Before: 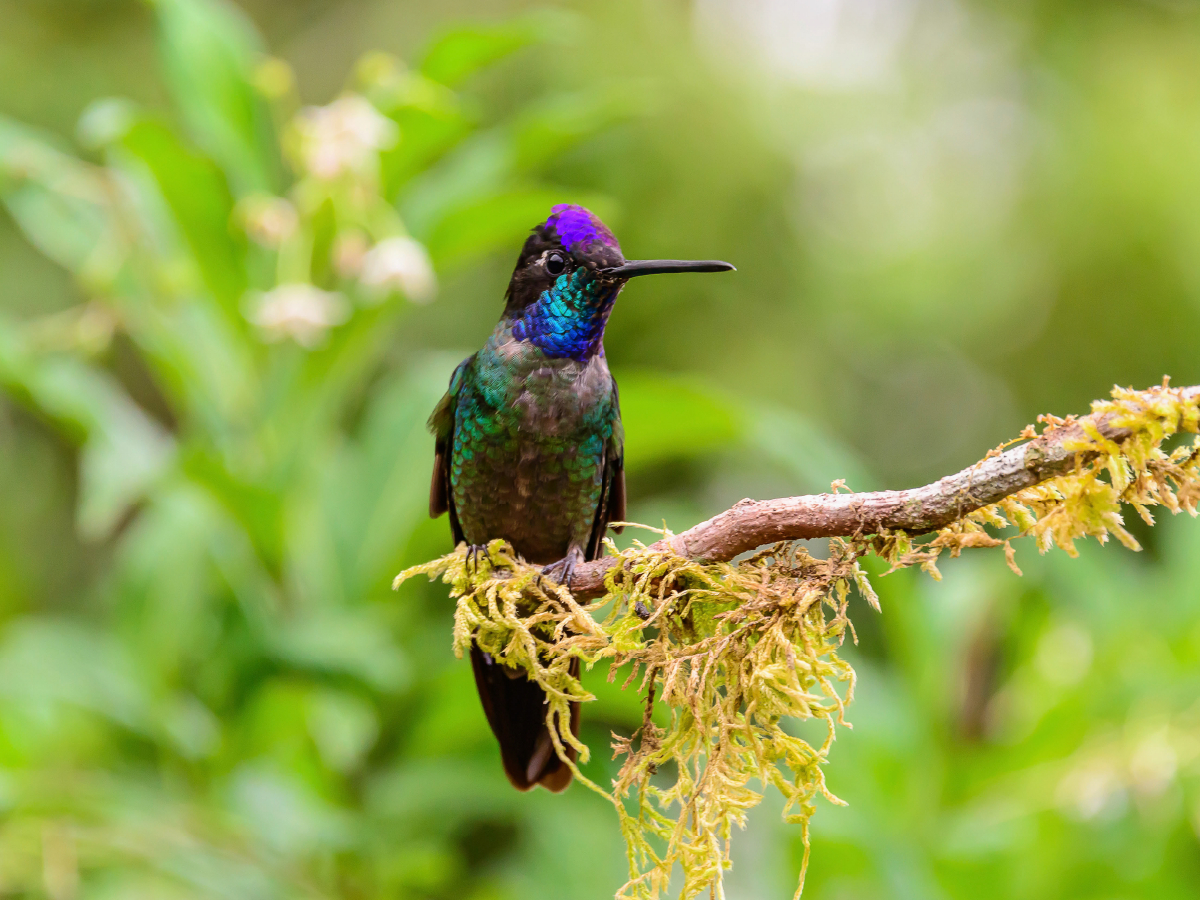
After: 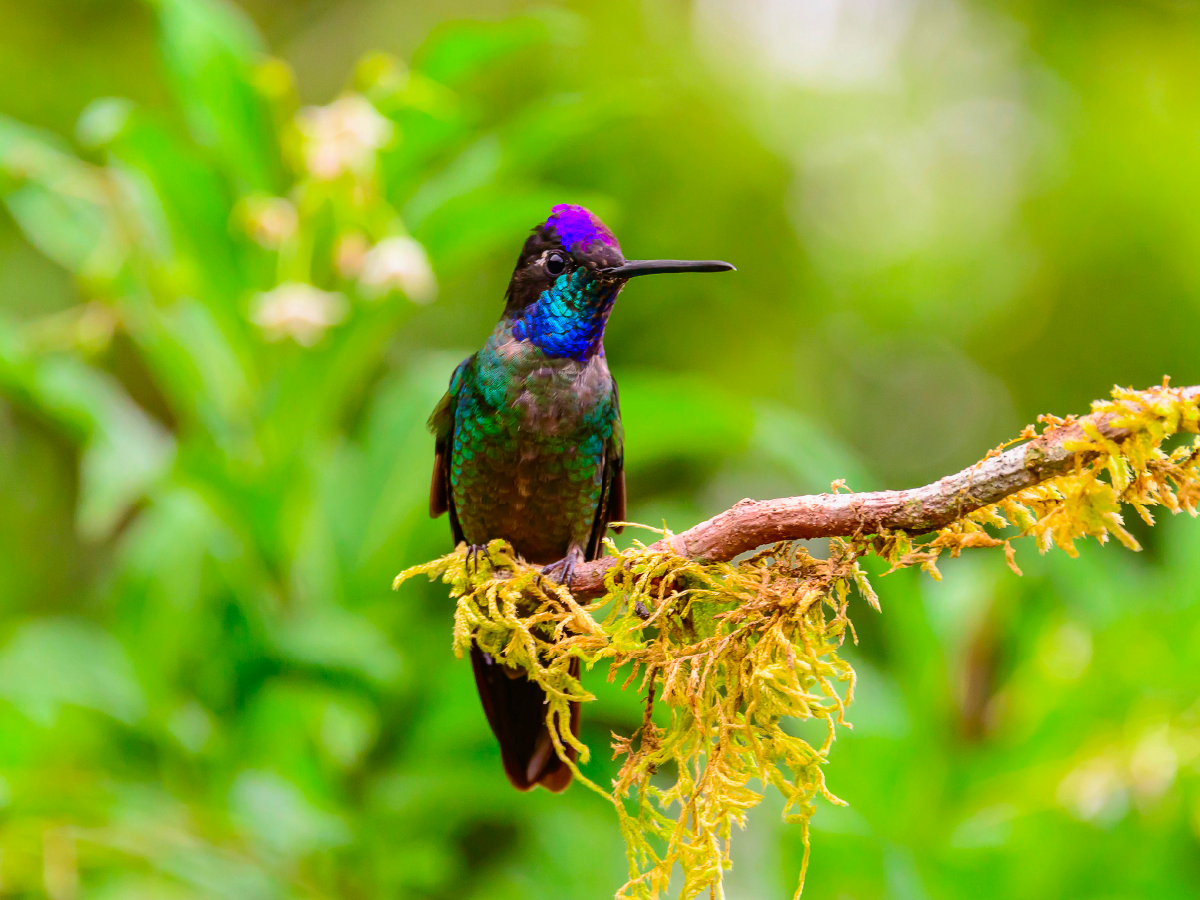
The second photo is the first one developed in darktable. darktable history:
contrast brightness saturation: saturation 0.497
